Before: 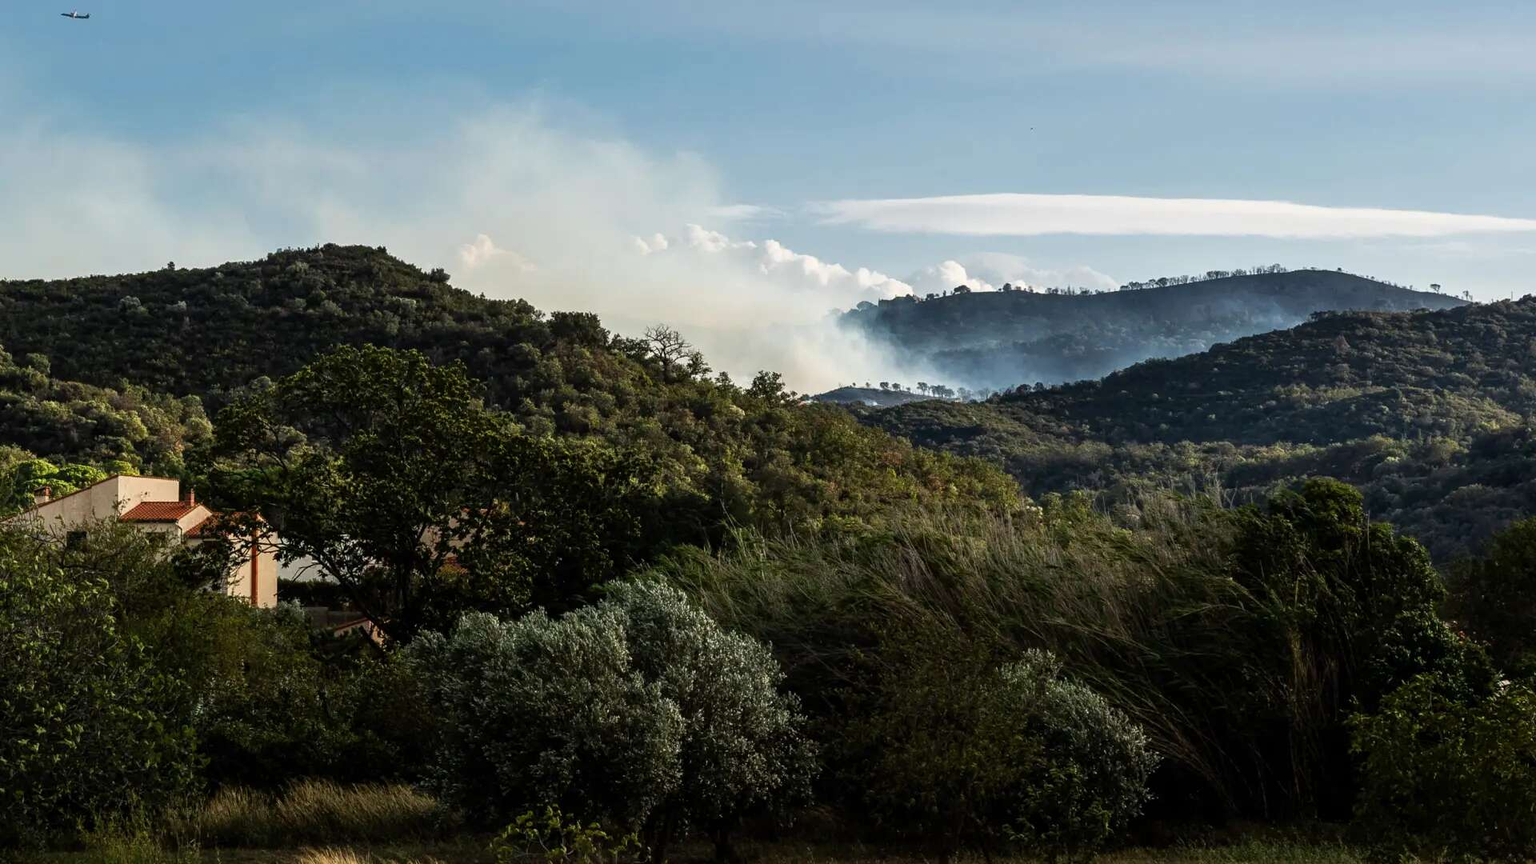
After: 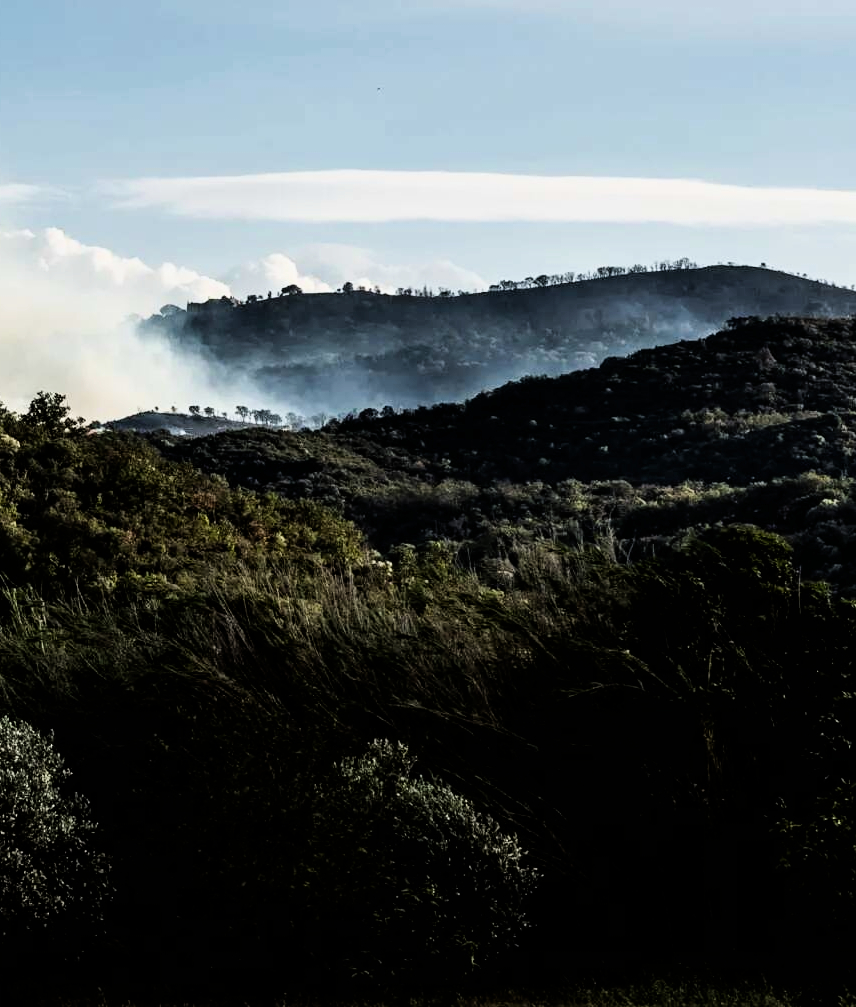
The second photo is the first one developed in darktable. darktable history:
crop: left 47.478%, top 6.726%, right 7.927%
filmic rgb: black relative exposure -5.3 EV, white relative exposure 2.87 EV, dynamic range scaling -38.27%, hardness 3.99, contrast 1.619, highlights saturation mix -0.977%
